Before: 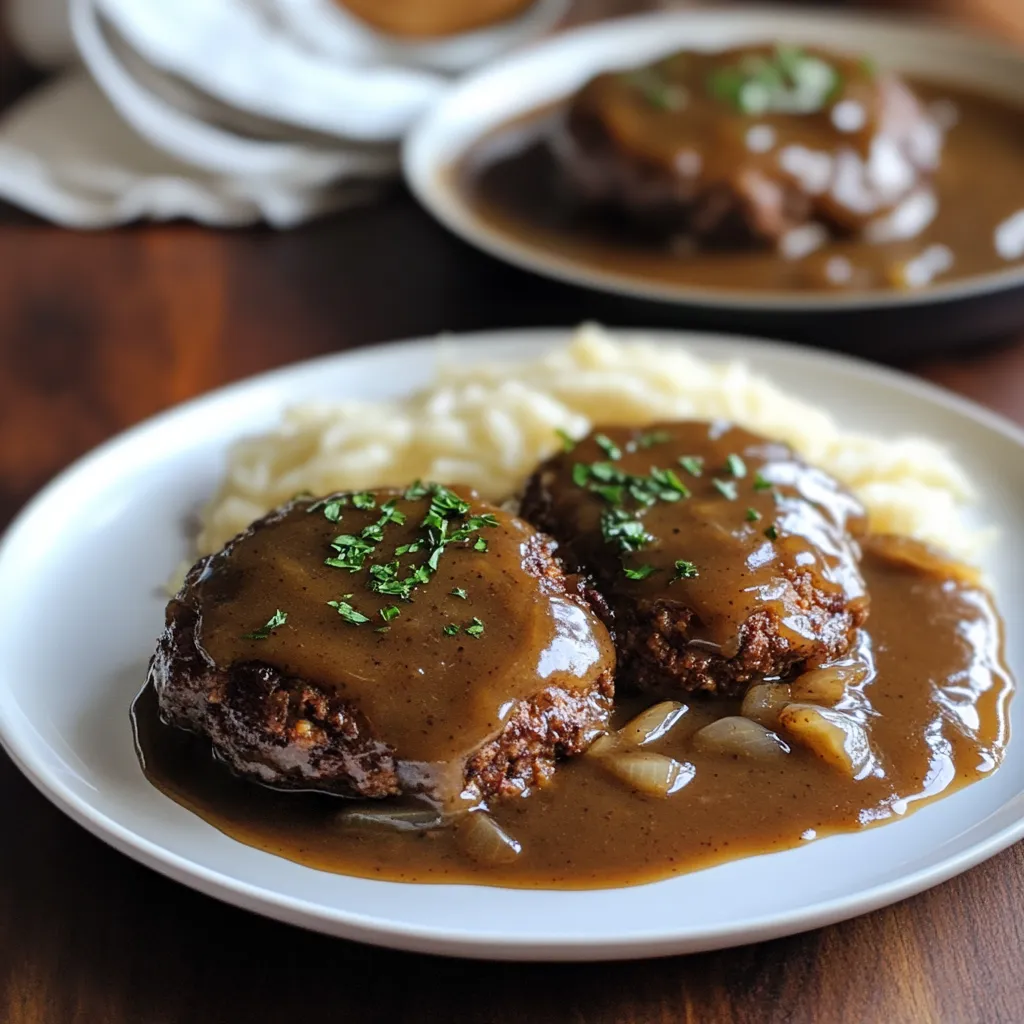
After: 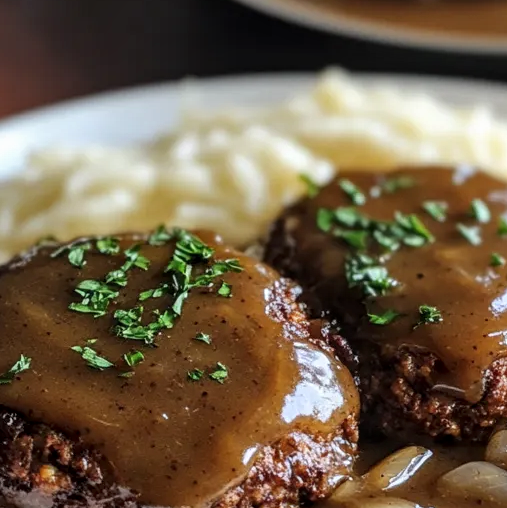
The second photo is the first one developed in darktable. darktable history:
local contrast: on, module defaults
crop: left 25.059%, top 24.997%, right 25.343%, bottom 25.356%
